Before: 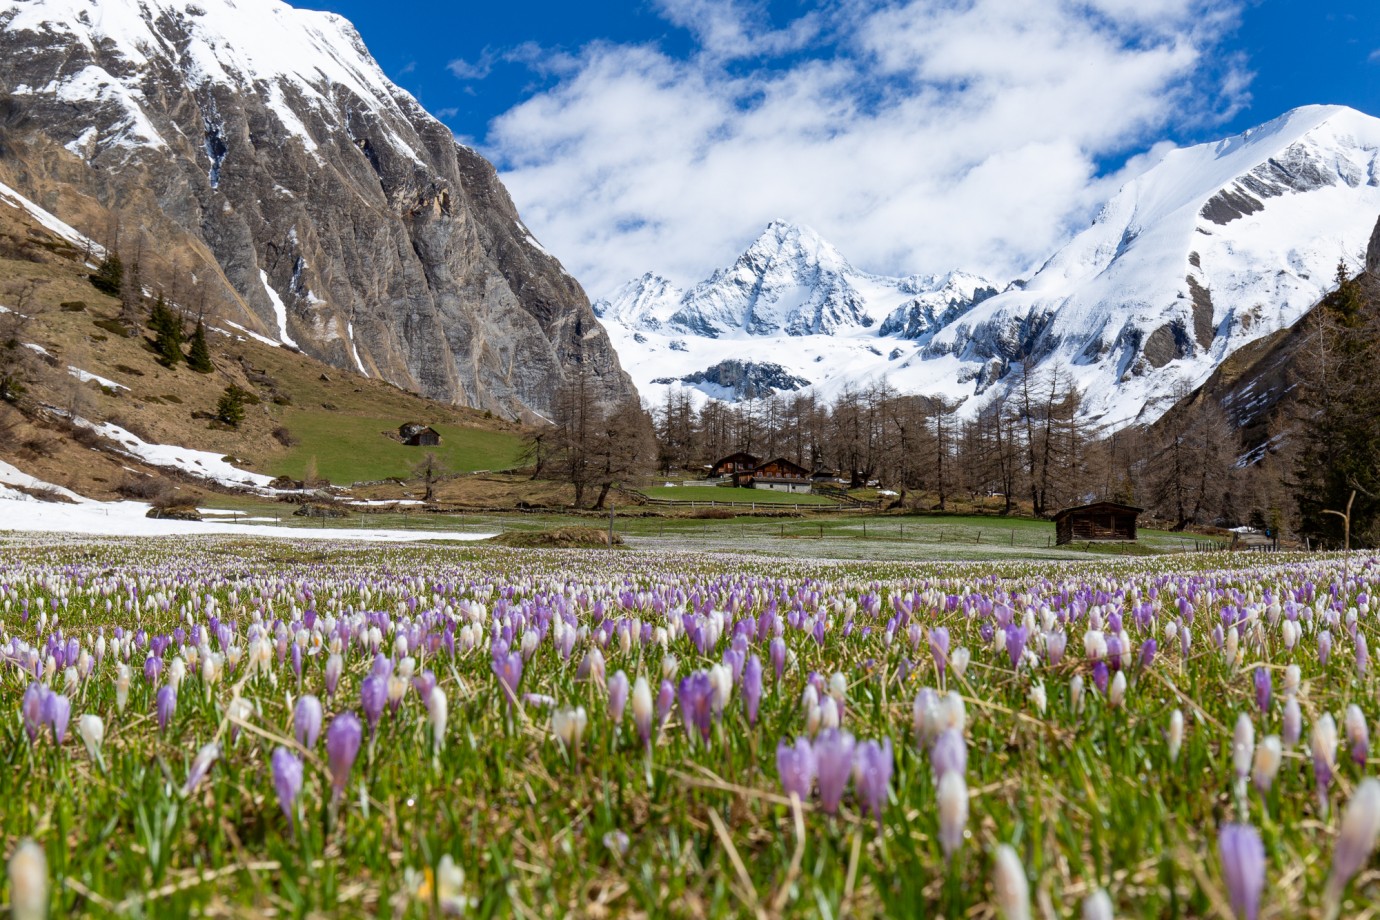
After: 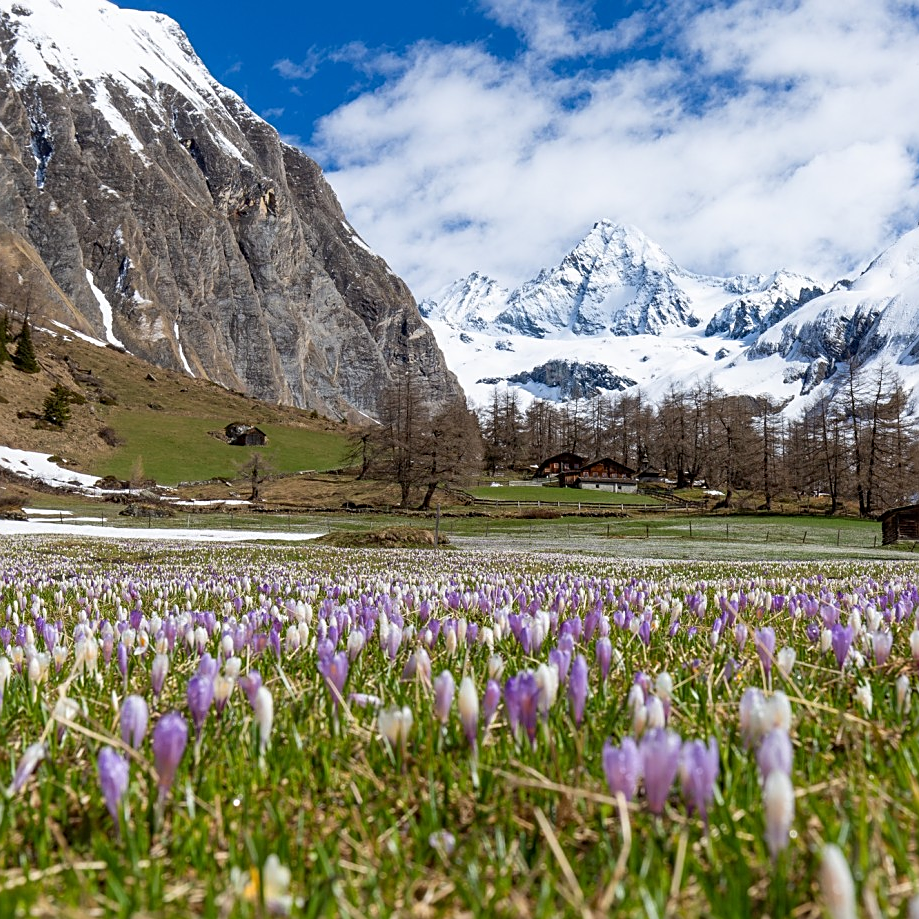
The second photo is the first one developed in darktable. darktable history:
sharpen: on, module defaults
crop and rotate: left 12.673%, right 20.66%
